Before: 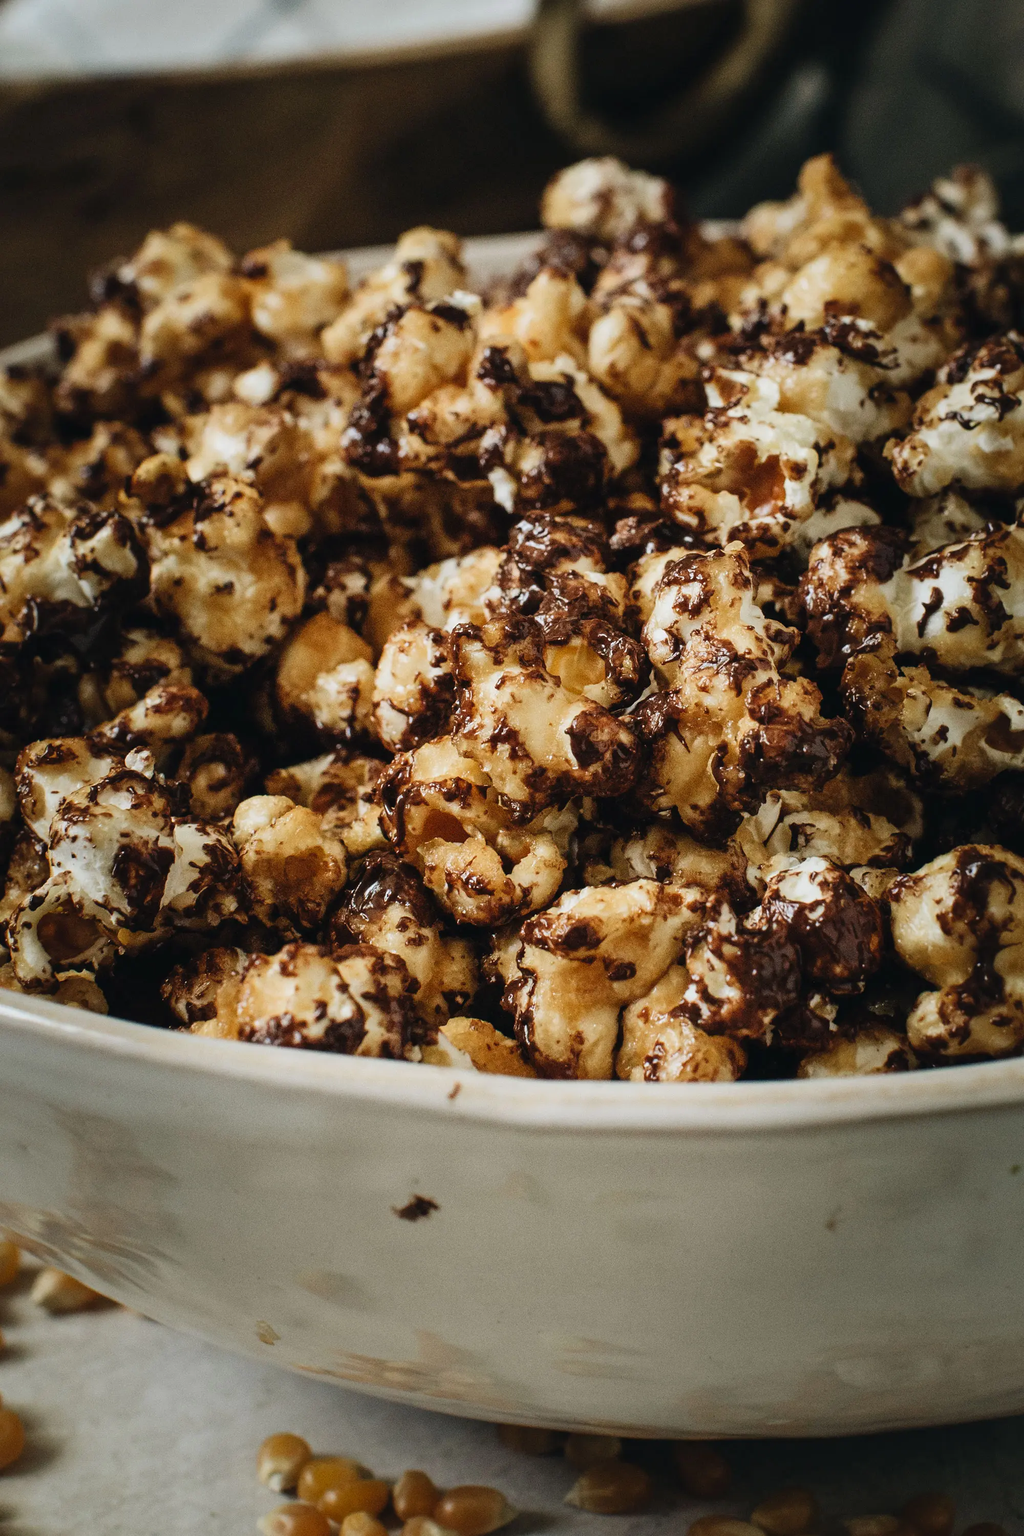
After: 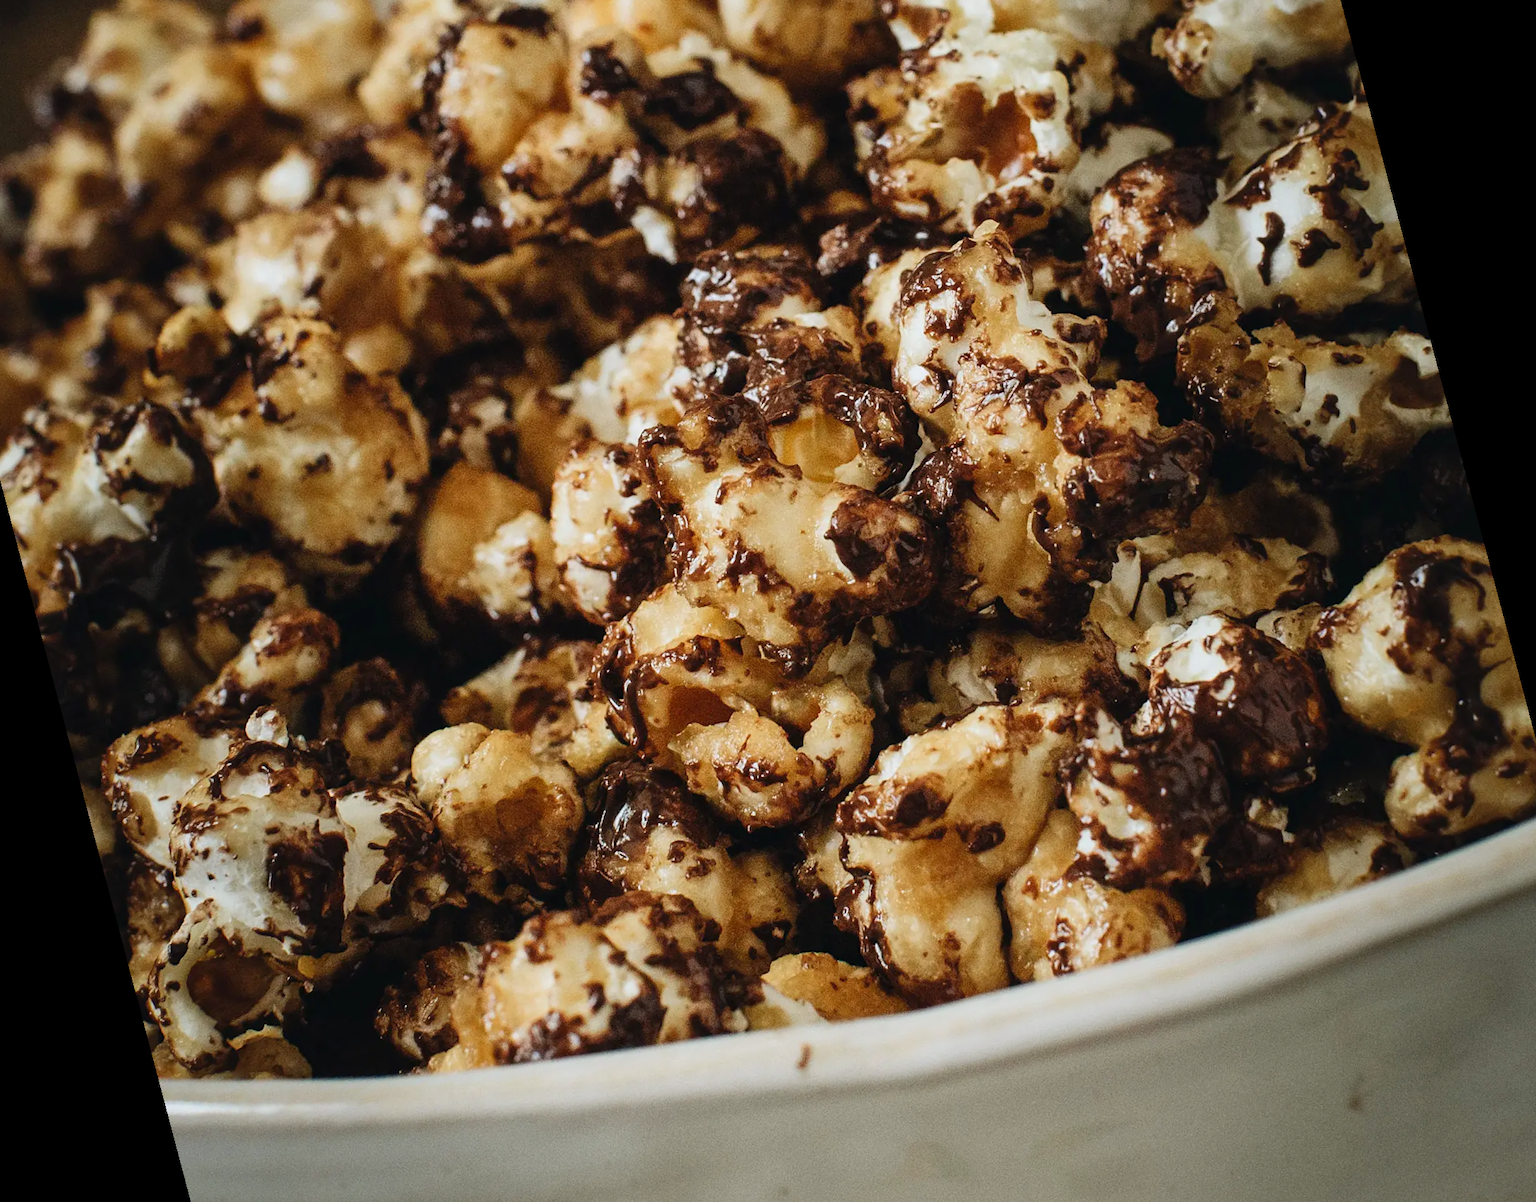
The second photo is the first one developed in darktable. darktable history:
tone equalizer: on, module defaults
white balance: red 0.986, blue 1.01
rotate and perspective: rotation -14.8°, crop left 0.1, crop right 0.903, crop top 0.25, crop bottom 0.748
